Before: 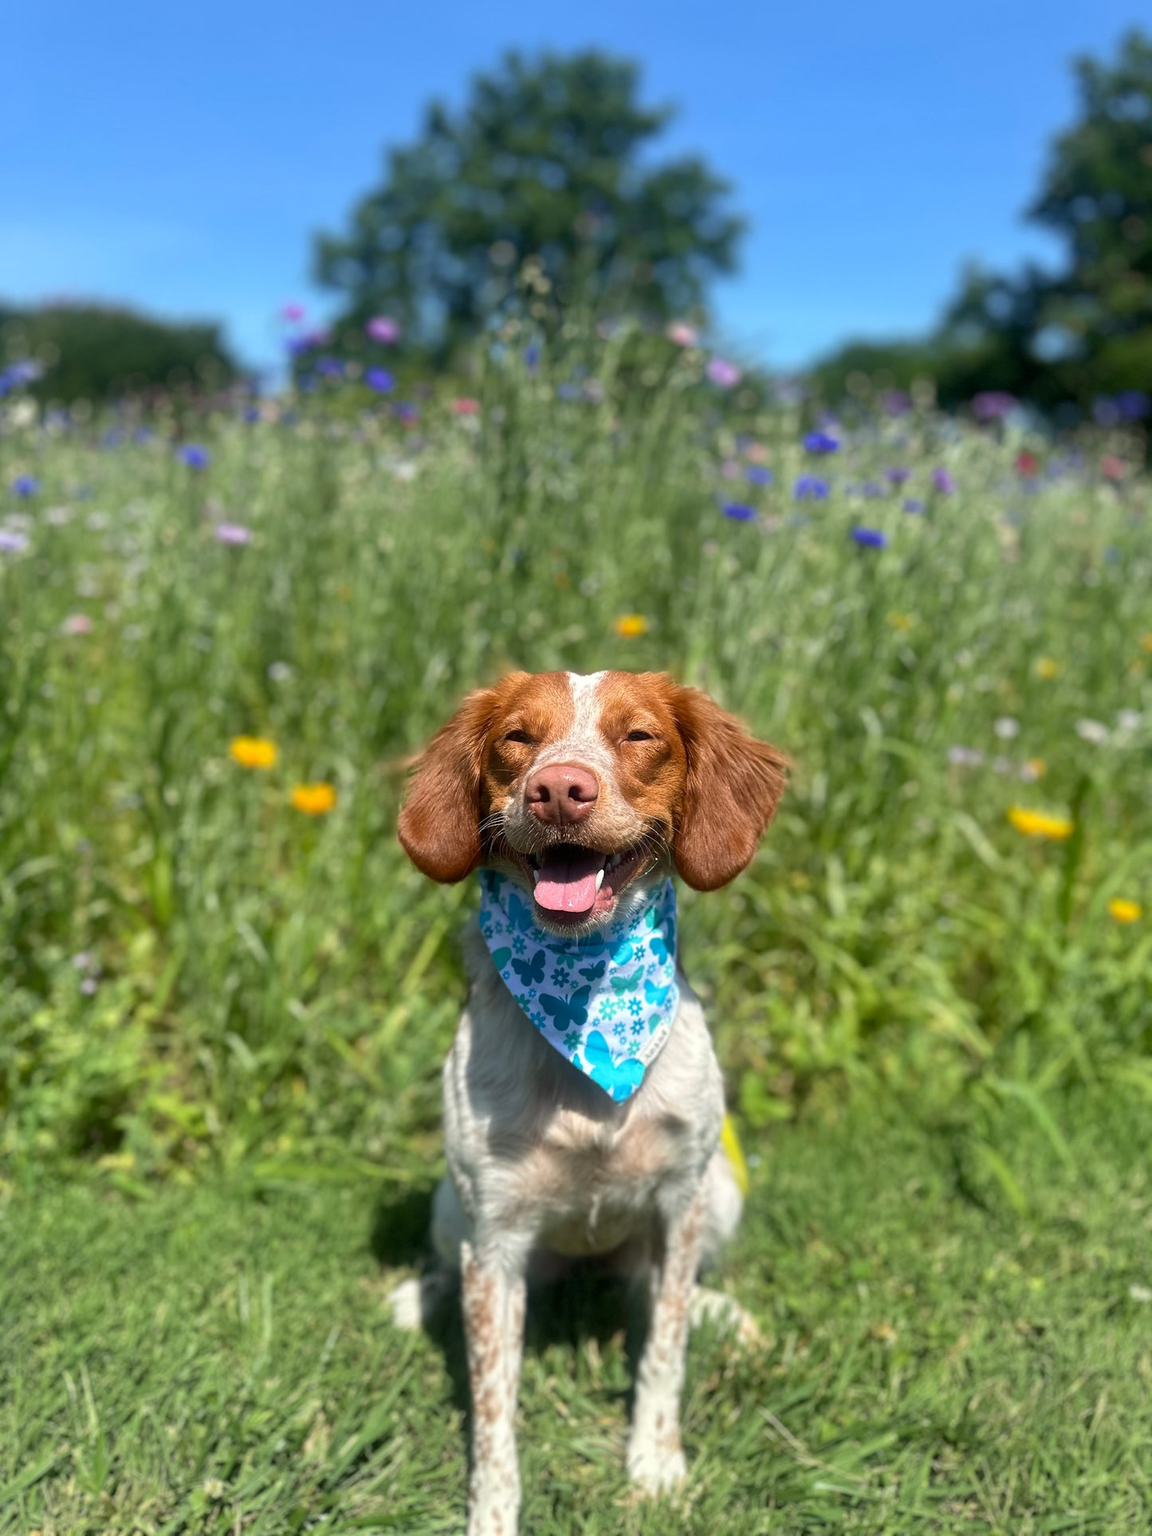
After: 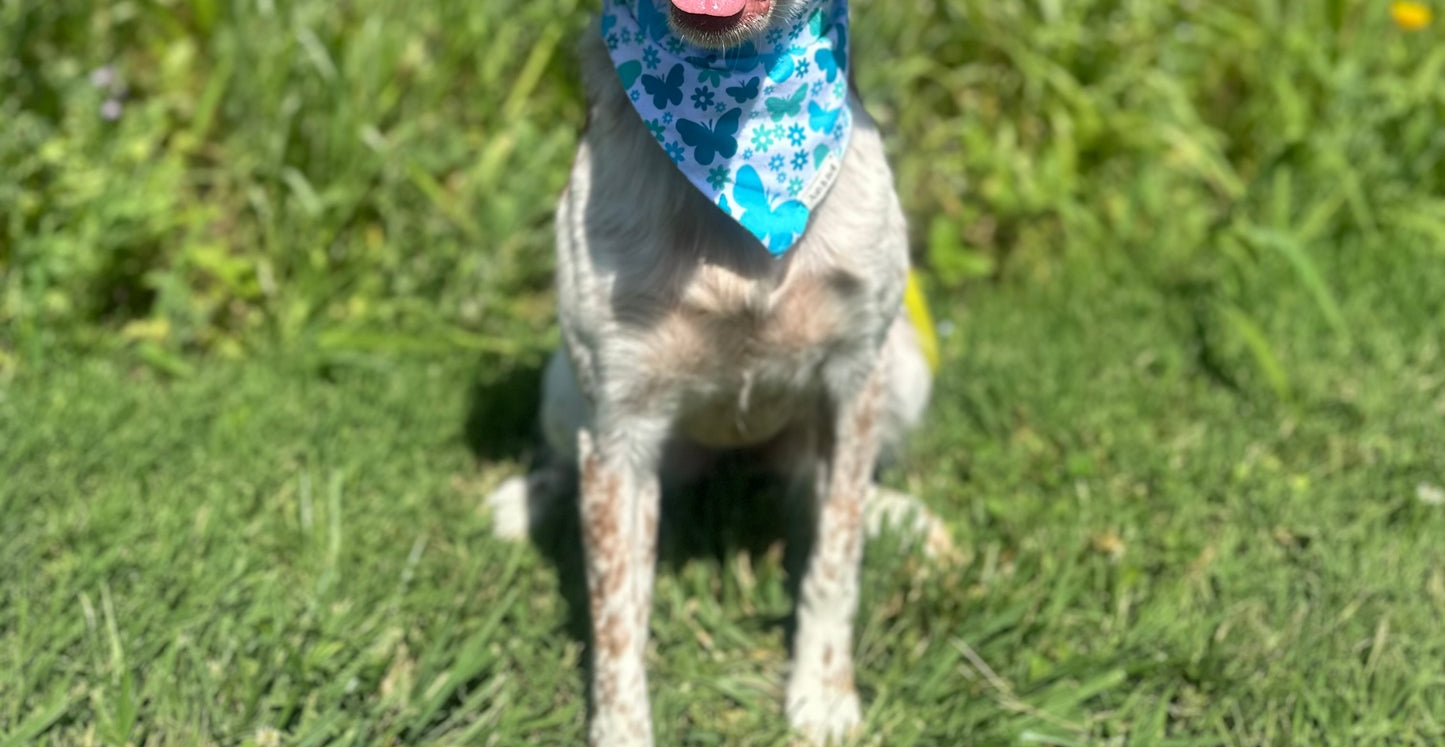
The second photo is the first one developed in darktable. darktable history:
crop and rotate: top 58.548%, bottom 2.638%
